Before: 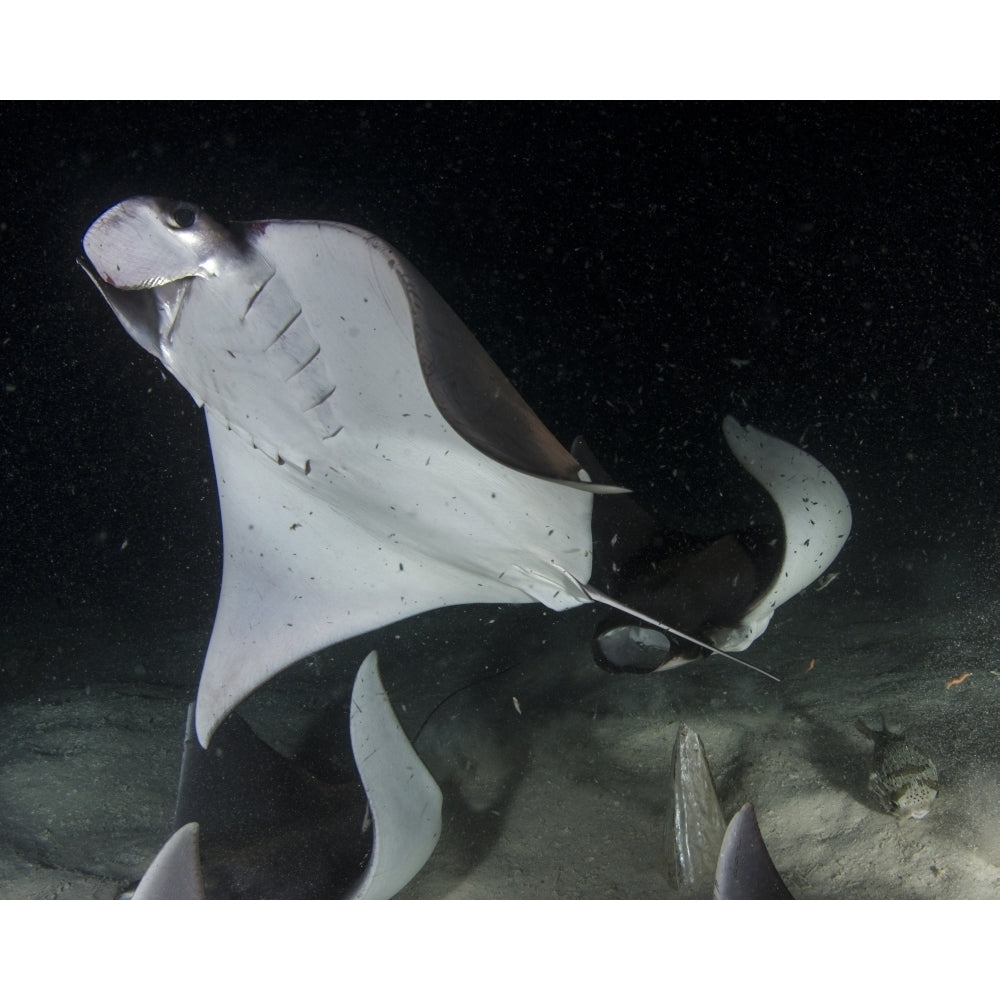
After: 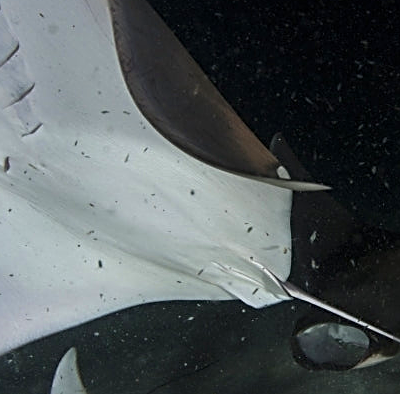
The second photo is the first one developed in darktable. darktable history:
crop: left 30.132%, top 30.322%, right 29.806%, bottom 30.224%
velvia: on, module defaults
sharpen: radius 2.606, amount 0.685
